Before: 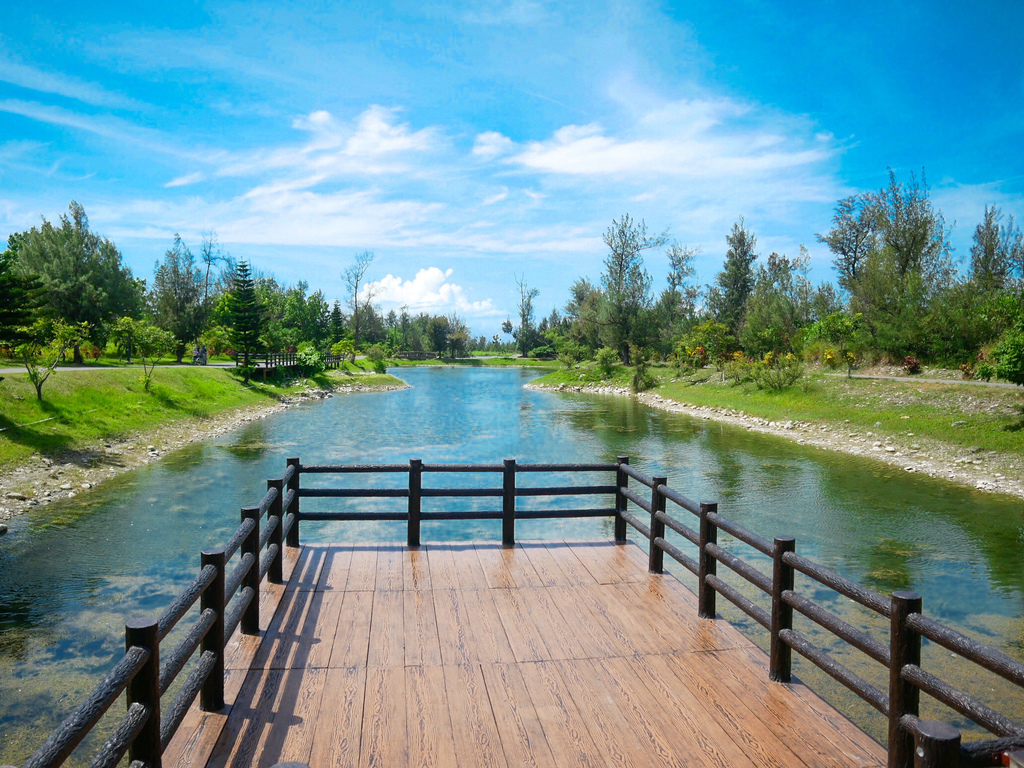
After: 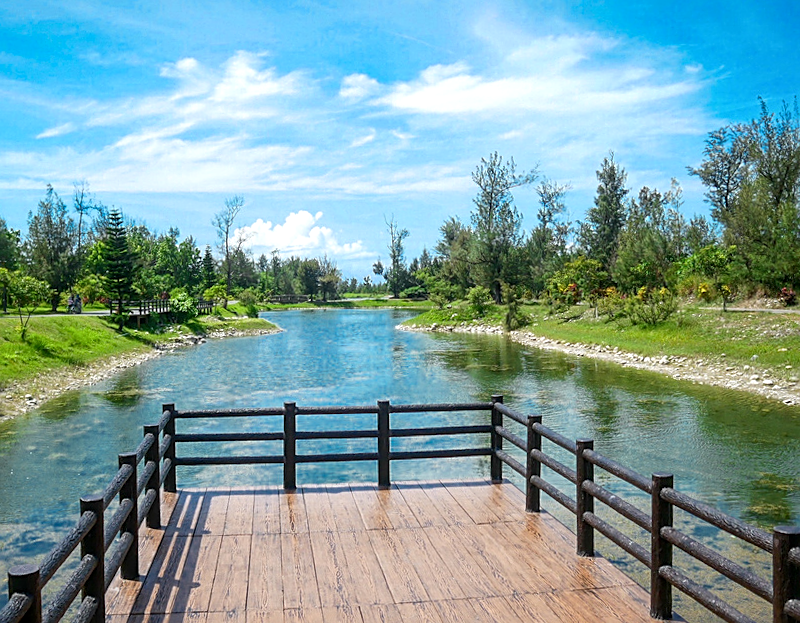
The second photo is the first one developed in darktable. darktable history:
crop: left 11.225%, top 5.381%, right 9.565%, bottom 10.314%
local contrast: on, module defaults
sharpen: on, module defaults
exposure: black level correction -0.001, exposure 0.08 EV, compensate highlight preservation false
rotate and perspective: rotation -1.32°, lens shift (horizontal) -0.031, crop left 0.015, crop right 0.985, crop top 0.047, crop bottom 0.982
